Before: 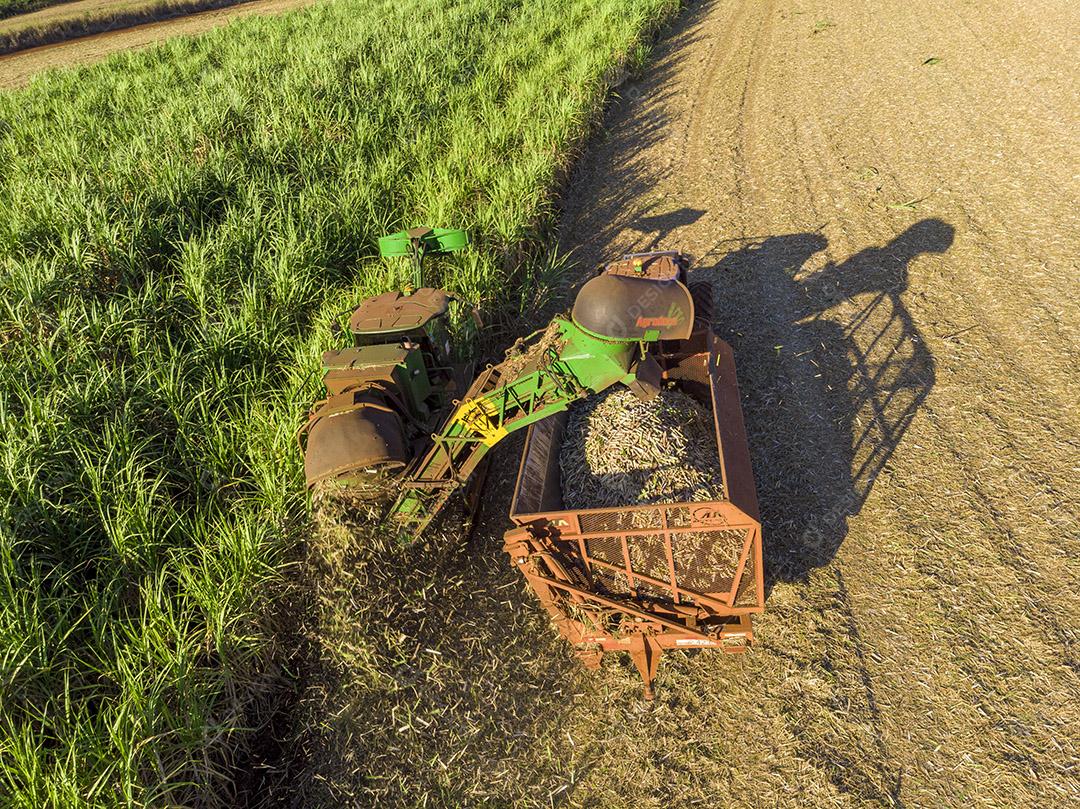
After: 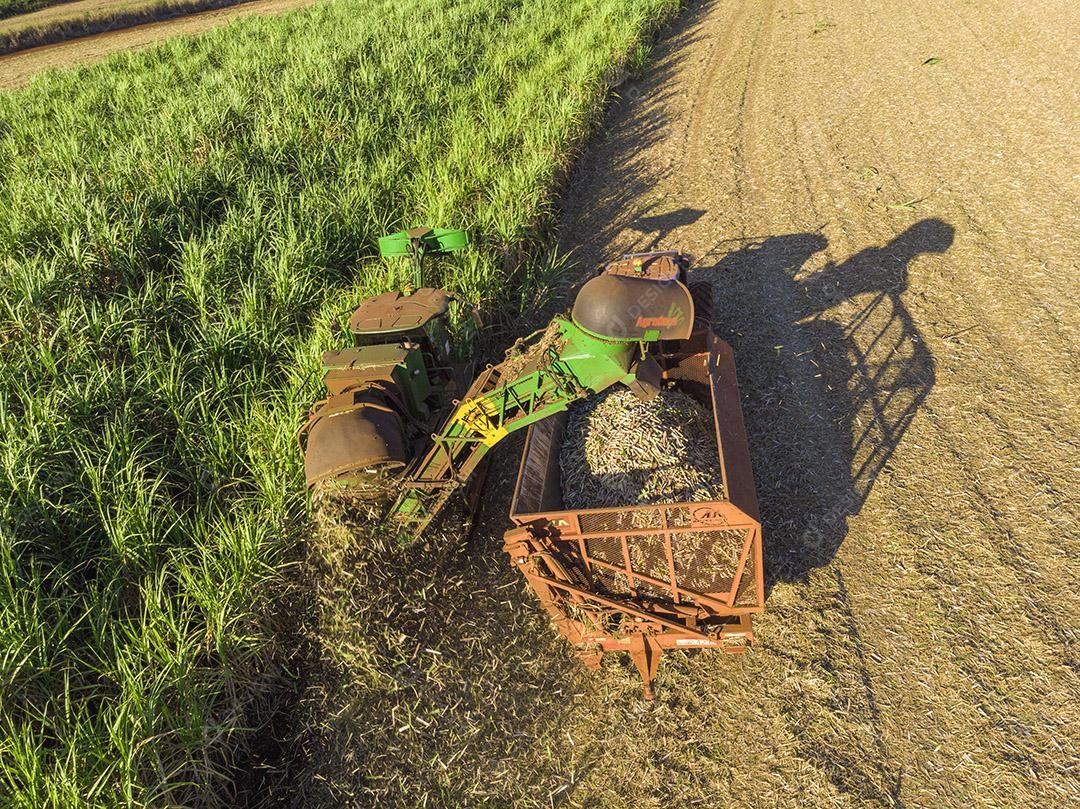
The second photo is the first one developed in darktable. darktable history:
exposure: black level correction -0.003, exposure 0.034 EV, compensate exposure bias true, compensate highlight preservation false
